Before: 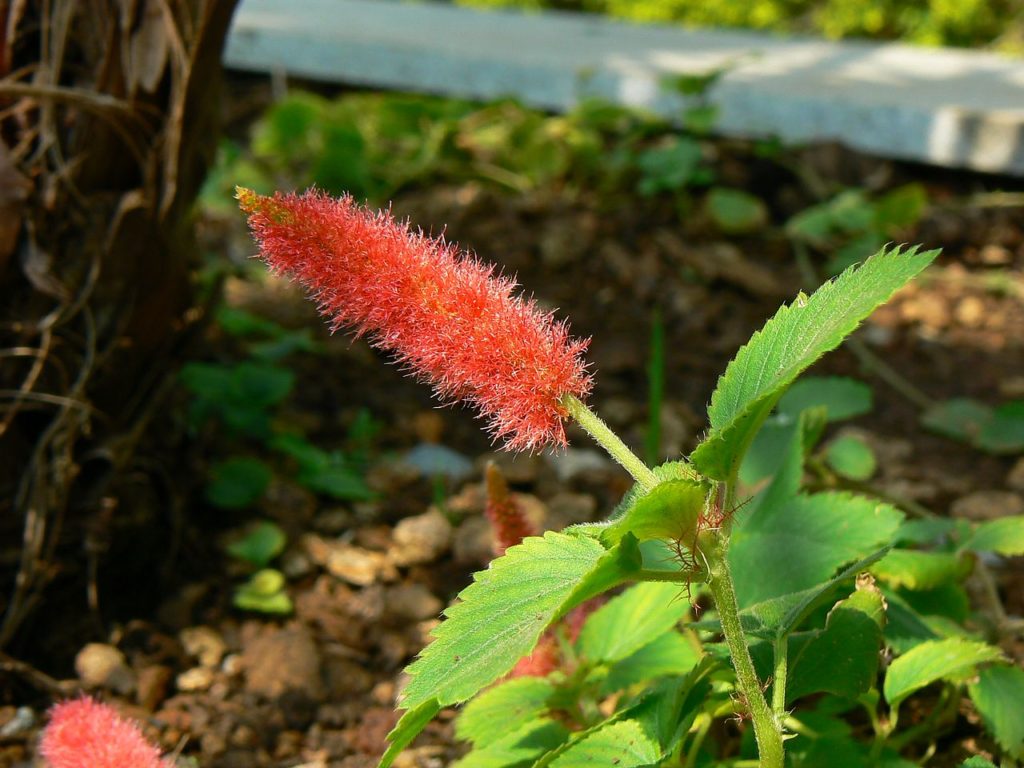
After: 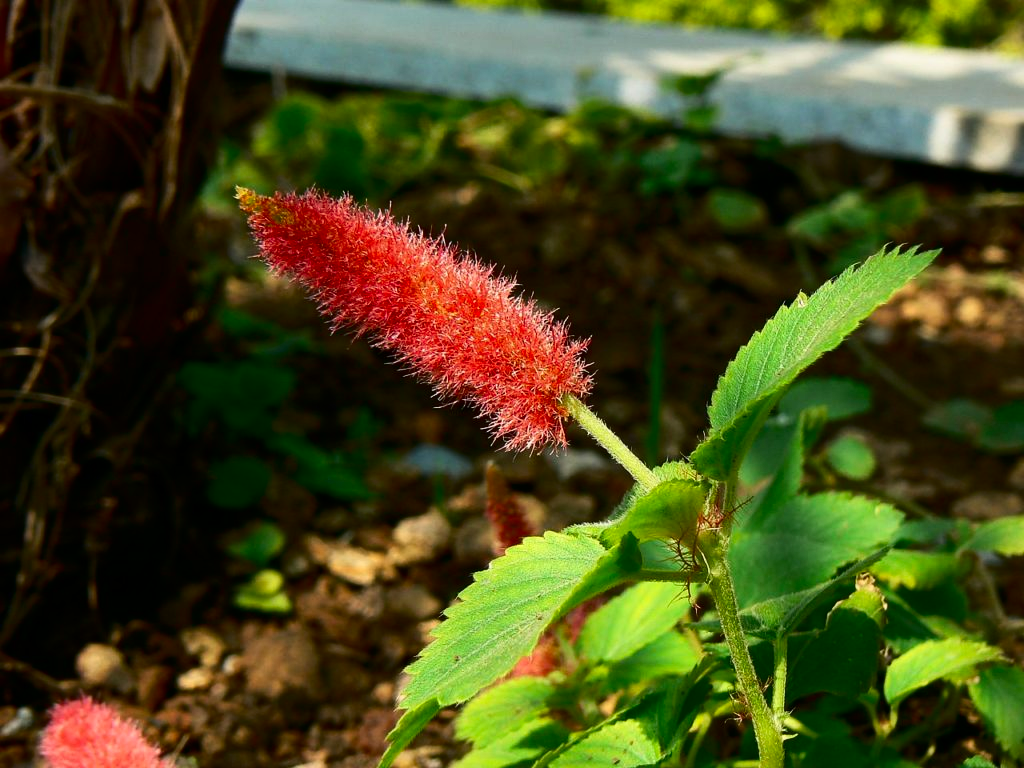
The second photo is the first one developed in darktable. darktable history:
contrast brightness saturation: contrast 0.201, brightness -0.108, saturation 0.104
